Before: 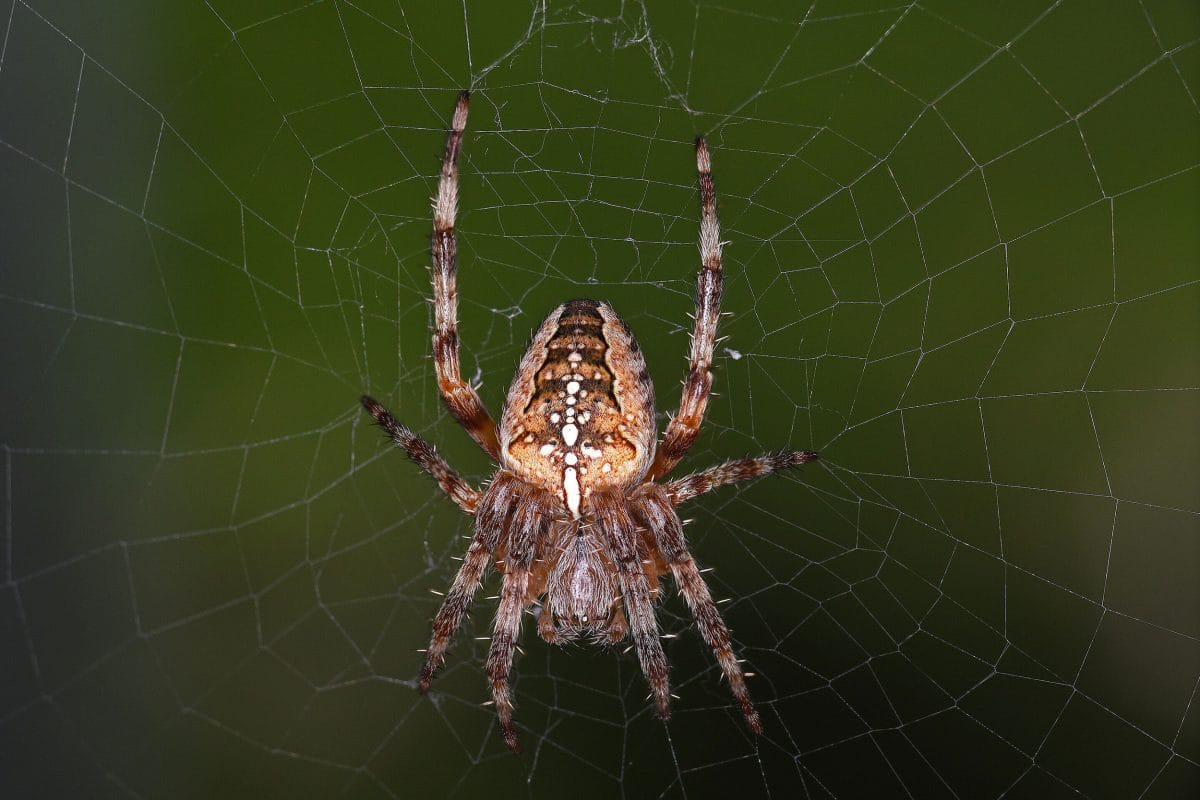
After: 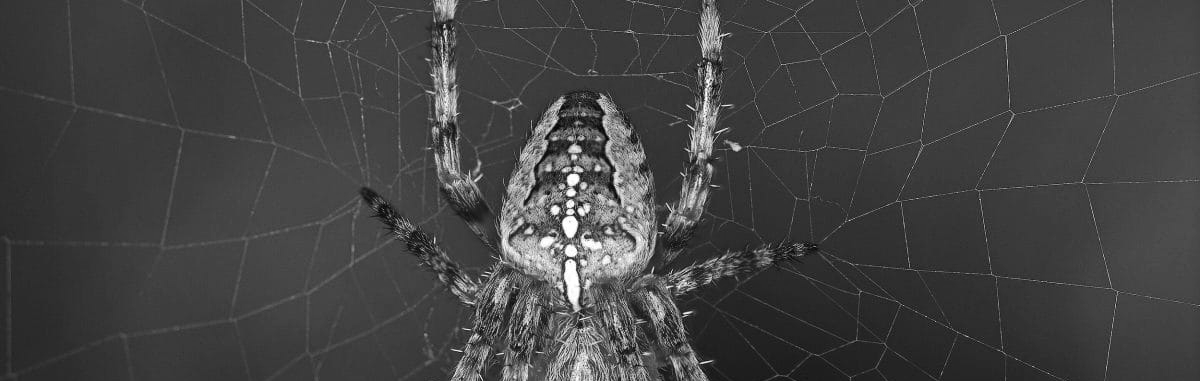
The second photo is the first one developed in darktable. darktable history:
color zones: curves: ch0 [(0.002, 0.593) (0.143, 0.417) (0.285, 0.541) (0.455, 0.289) (0.608, 0.327) (0.727, 0.283) (0.869, 0.571) (1, 0.603)]; ch1 [(0, 0) (0.143, 0) (0.286, 0) (0.429, 0) (0.571, 0) (0.714, 0) (0.857, 0)]
crop and rotate: top 26.029%, bottom 26.261%
tone curve: curves: ch0 [(0, 0) (0.251, 0.254) (0.689, 0.733) (1, 1)], preserve colors none
tone equalizer: edges refinement/feathering 500, mask exposure compensation -1.57 EV, preserve details no
